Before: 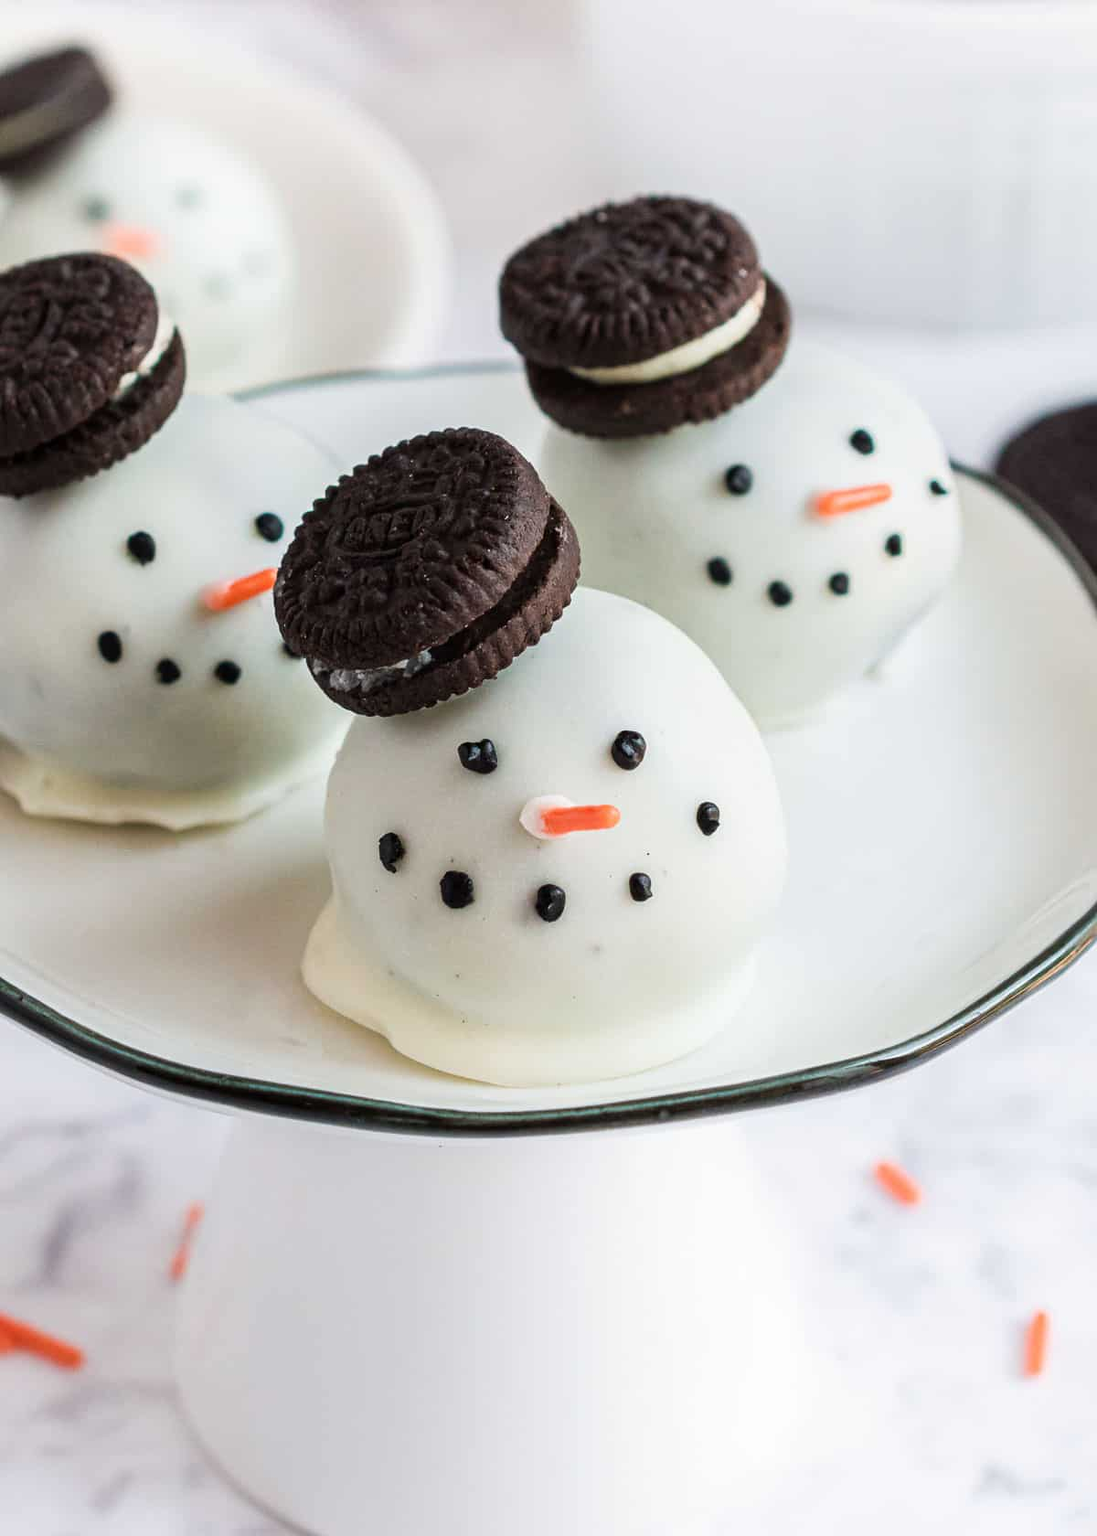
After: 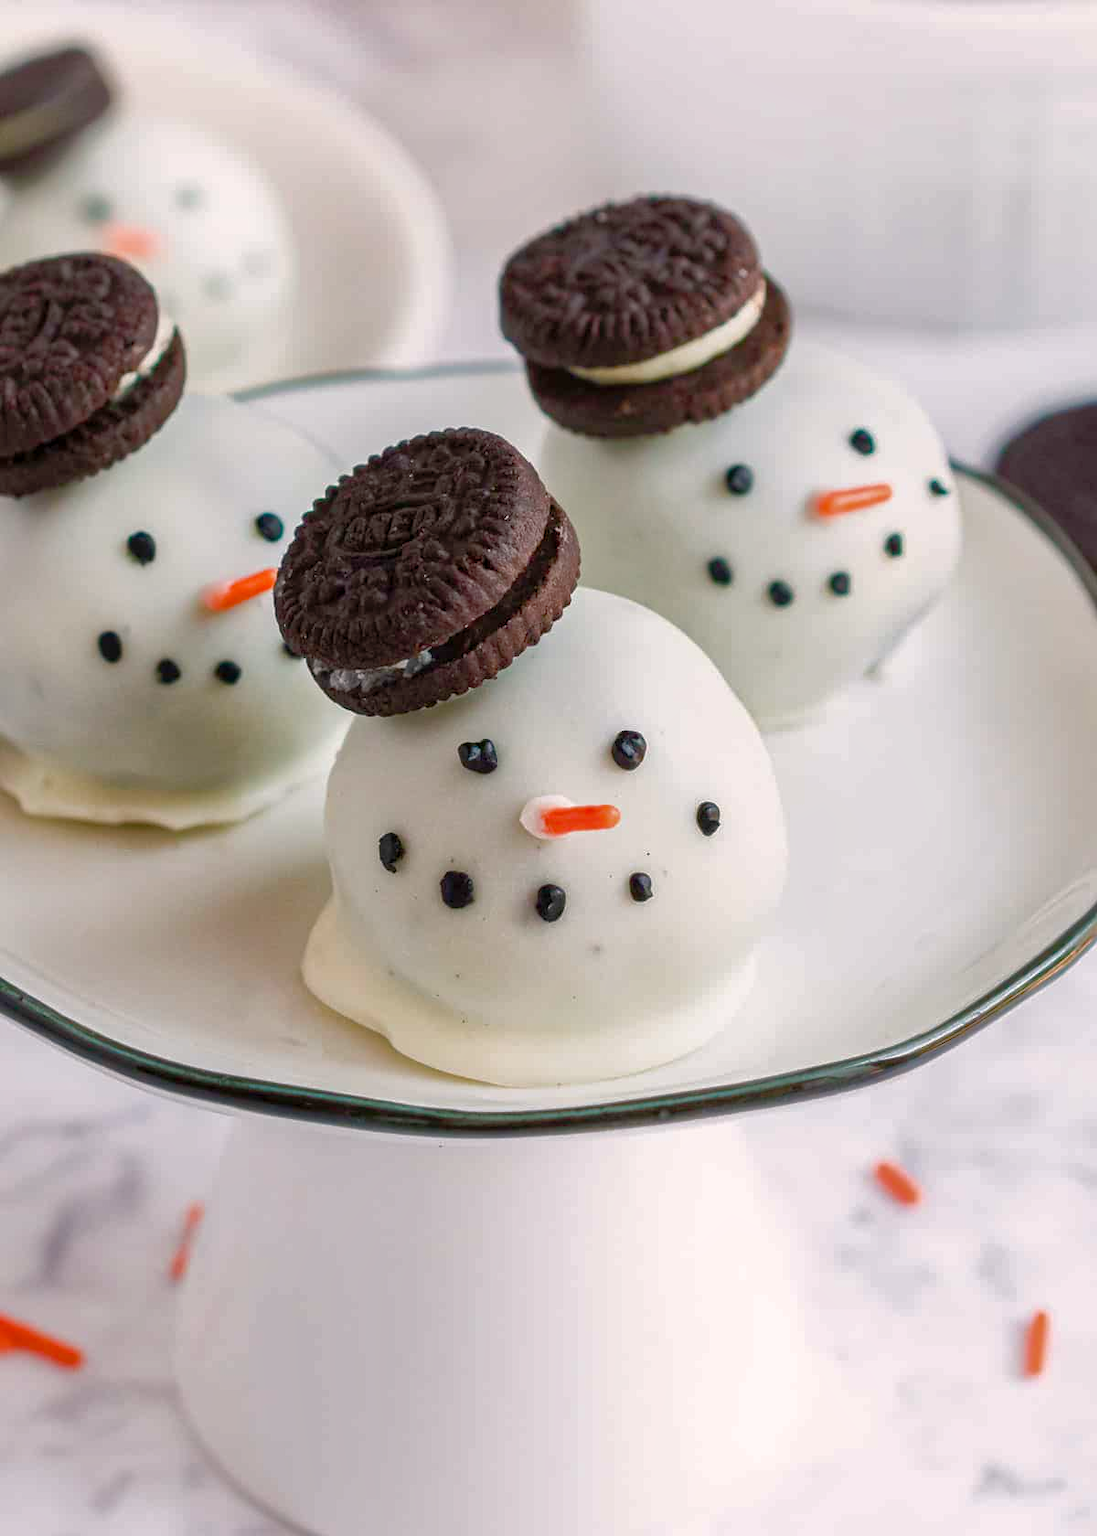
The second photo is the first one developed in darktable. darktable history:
color balance rgb: power › hue 72.21°, highlights gain › chroma 0.896%, highlights gain › hue 29.56°, perceptual saturation grading › global saturation 20%, perceptual saturation grading › highlights -24.772%, perceptual saturation grading › shadows 50.354%
shadows and highlights: on, module defaults
